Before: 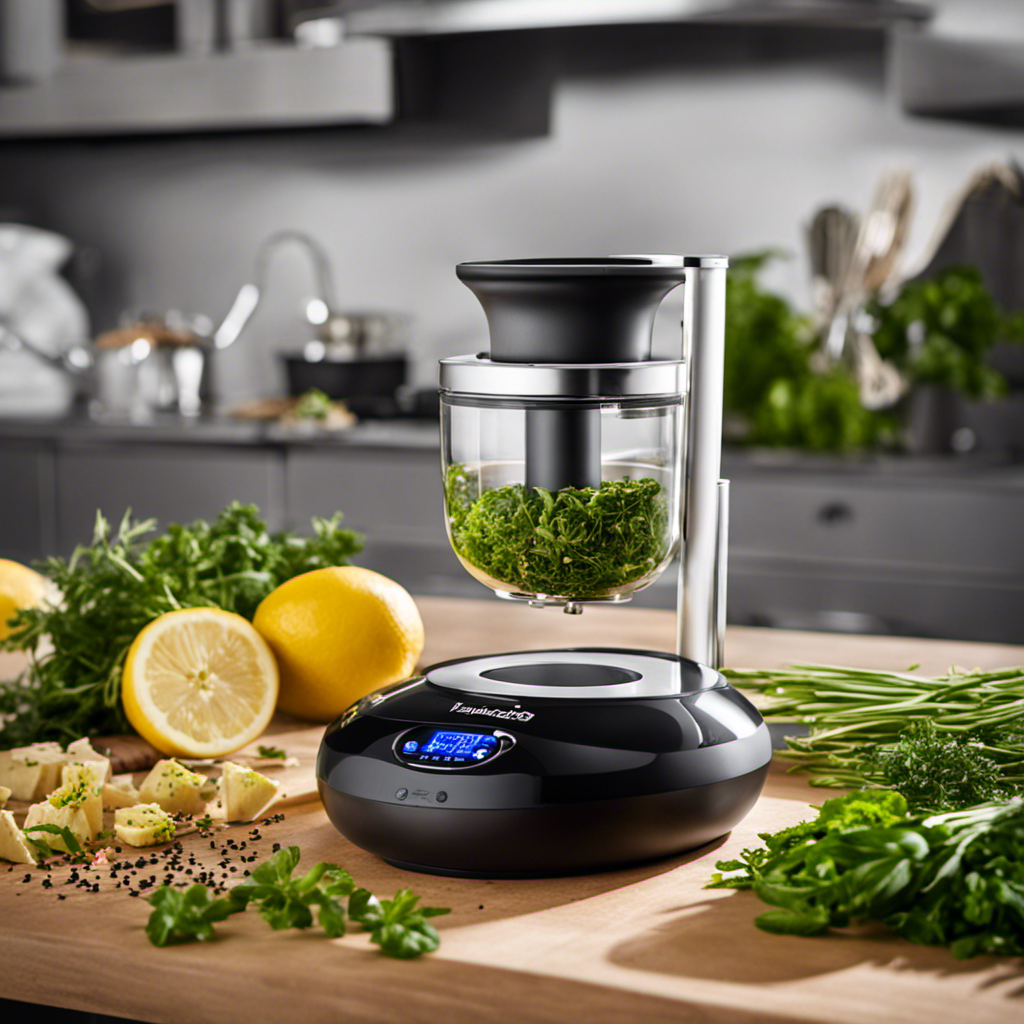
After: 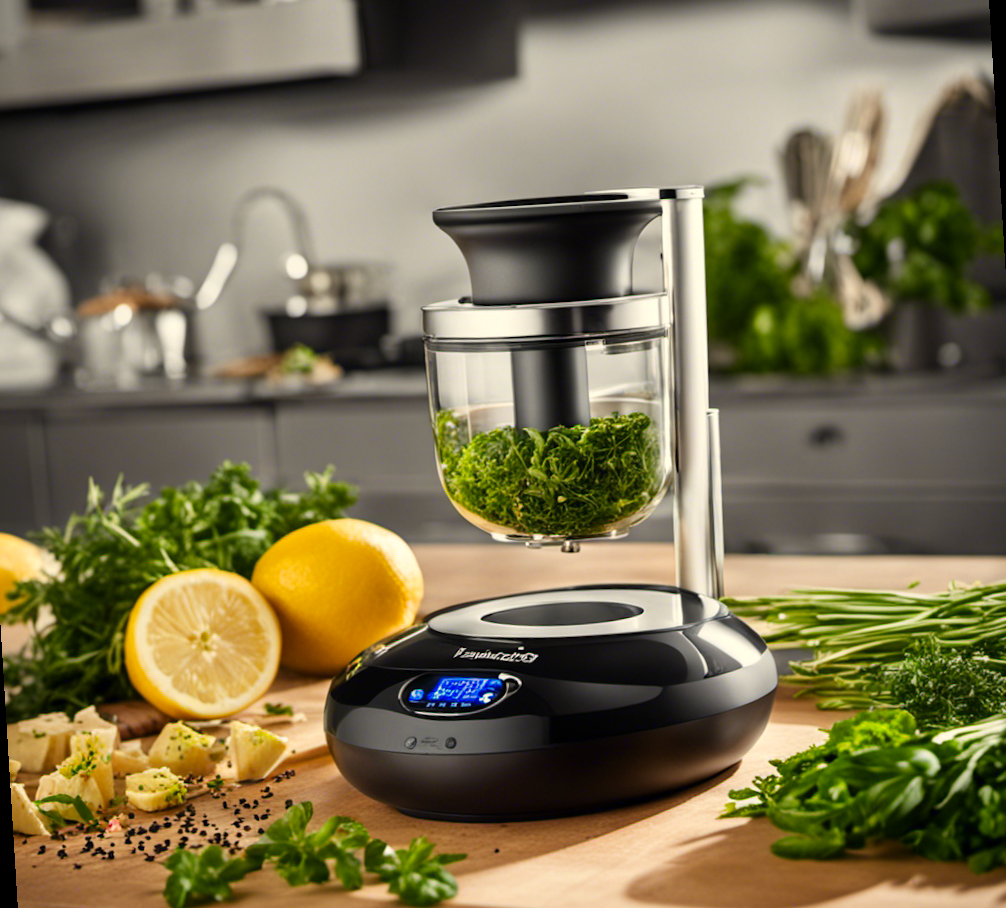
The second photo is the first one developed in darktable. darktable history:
white balance: red 1.029, blue 0.92
rotate and perspective: rotation -3.52°, crop left 0.036, crop right 0.964, crop top 0.081, crop bottom 0.919
color correction: saturation 1.11
